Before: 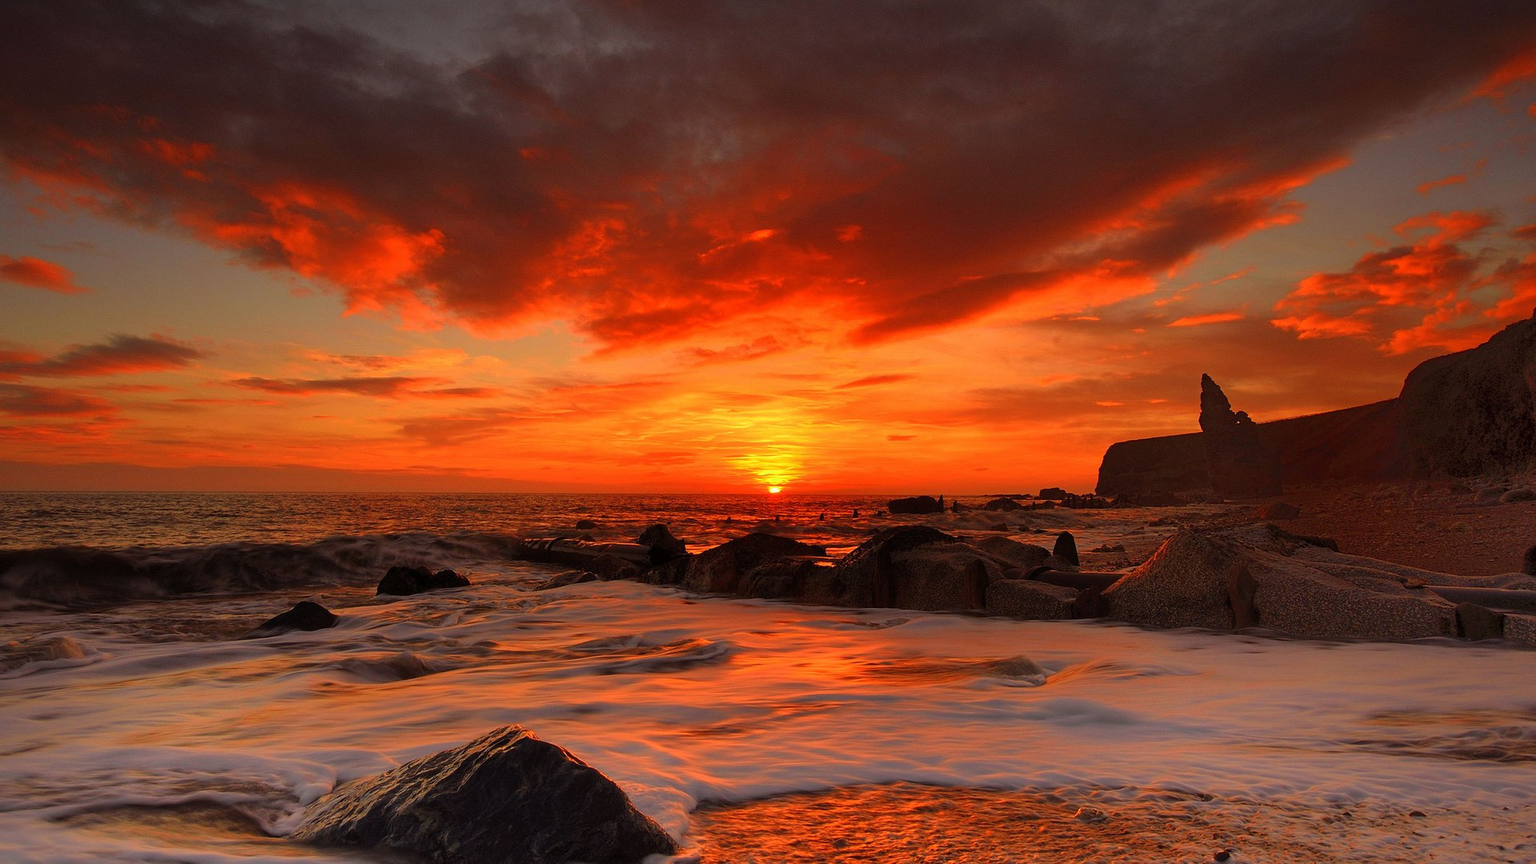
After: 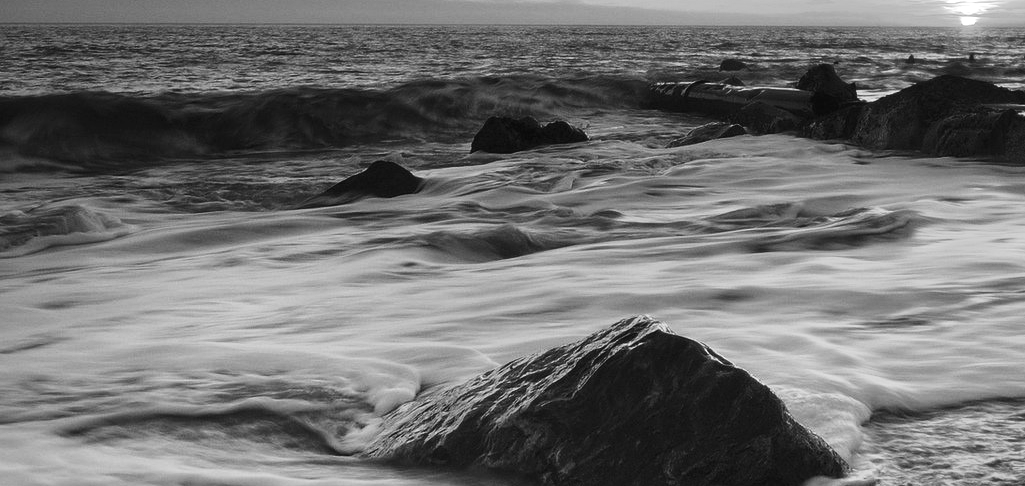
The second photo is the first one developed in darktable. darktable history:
tone curve: curves: ch0 [(0, 0.023) (0.217, 0.19) (0.754, 0.801) (1, 0.977)]; ch1 [(0, 0) (0.392, 0.398) (0.5, 0.5) (0.521, 0.529) (0.56, 0.592) (1, 1)]; ch2 [(0, 0) (0.5, 0.5) (0.579, 0.561) (0.65, 0.657) (1, 1)], color space Lab, independent channels, preserve colors none
monochrome: on, module defaults
color correction: highlights a* -1.43, highlights b* 10.12, shadows a* 0.395, shadows b* 19.35
exposure: black level correction 0, exposure 1 EV, compensate exposure bias true, compensate highlight preservation false
crop and rotate: top 54.778%, right 46.61%, bottom 0.159%
